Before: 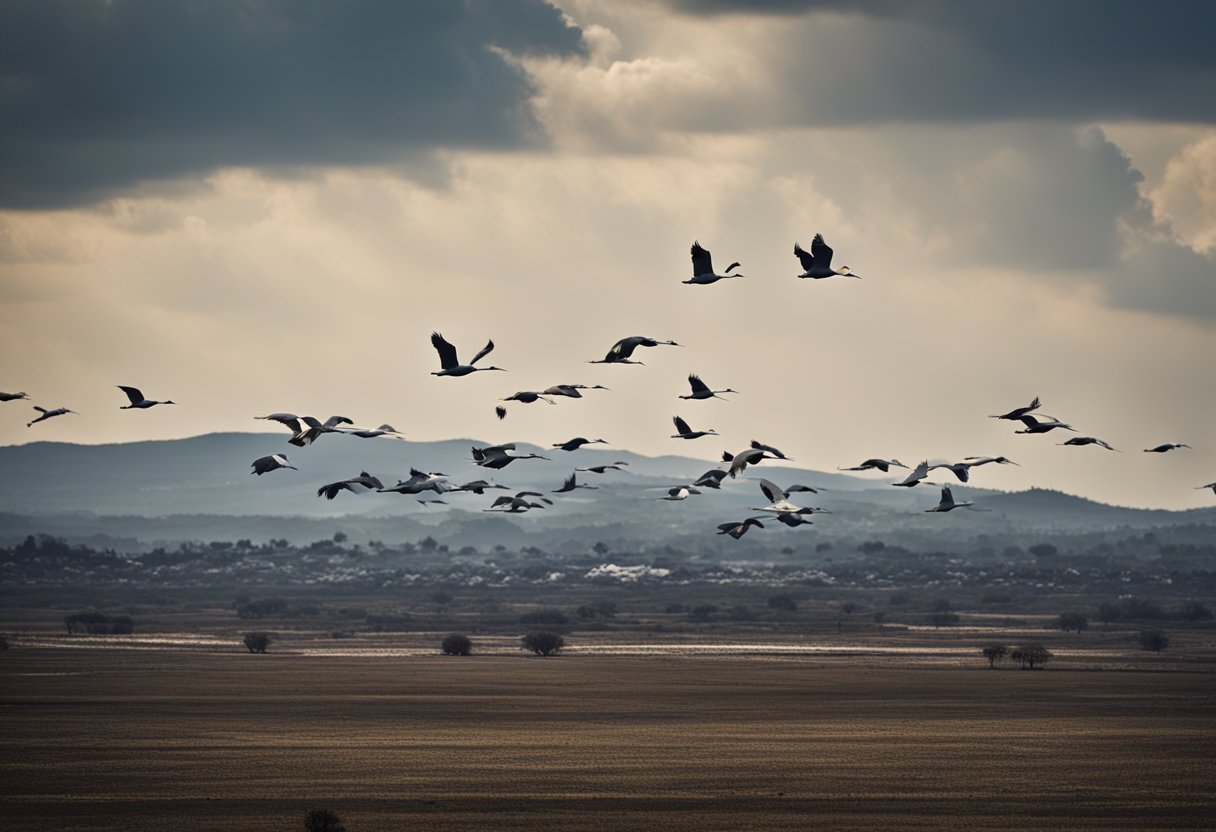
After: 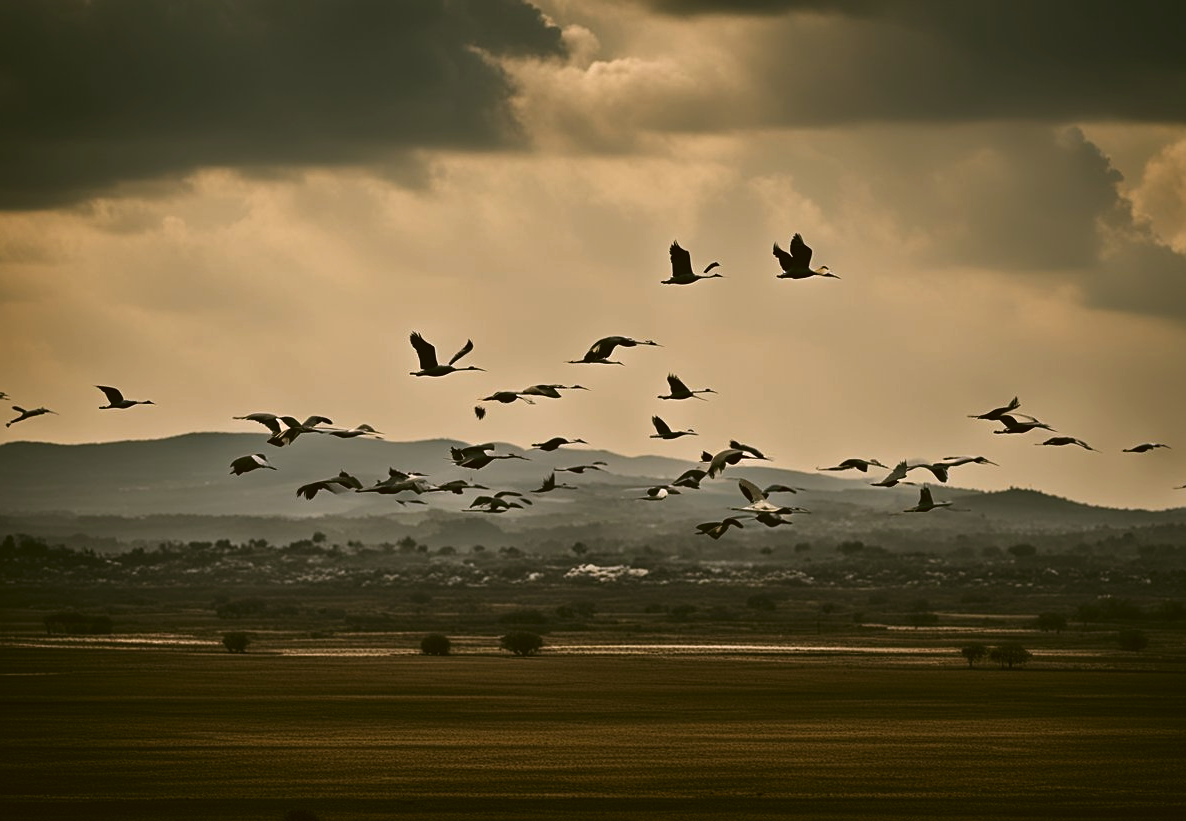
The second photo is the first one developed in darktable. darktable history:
sharpen: amount 0.2
crop and rotate: left 1.774%, right 0.633%, bottom 1.28%
color correction: highlights a* -5.94, highlights b* 9.48, shadows a* 10.12, shadows b* 23.94
color balance: lift [1.016, 0.983, 1, 1.017], gamma [0.78, 1.018, 1.043, 0.957], gain [0.786, 1.063, 0.937, 1.017], input saturation 118.26%, contrast 13.43%, contrast fulcrum 21.62%, output saturation 82.76%
